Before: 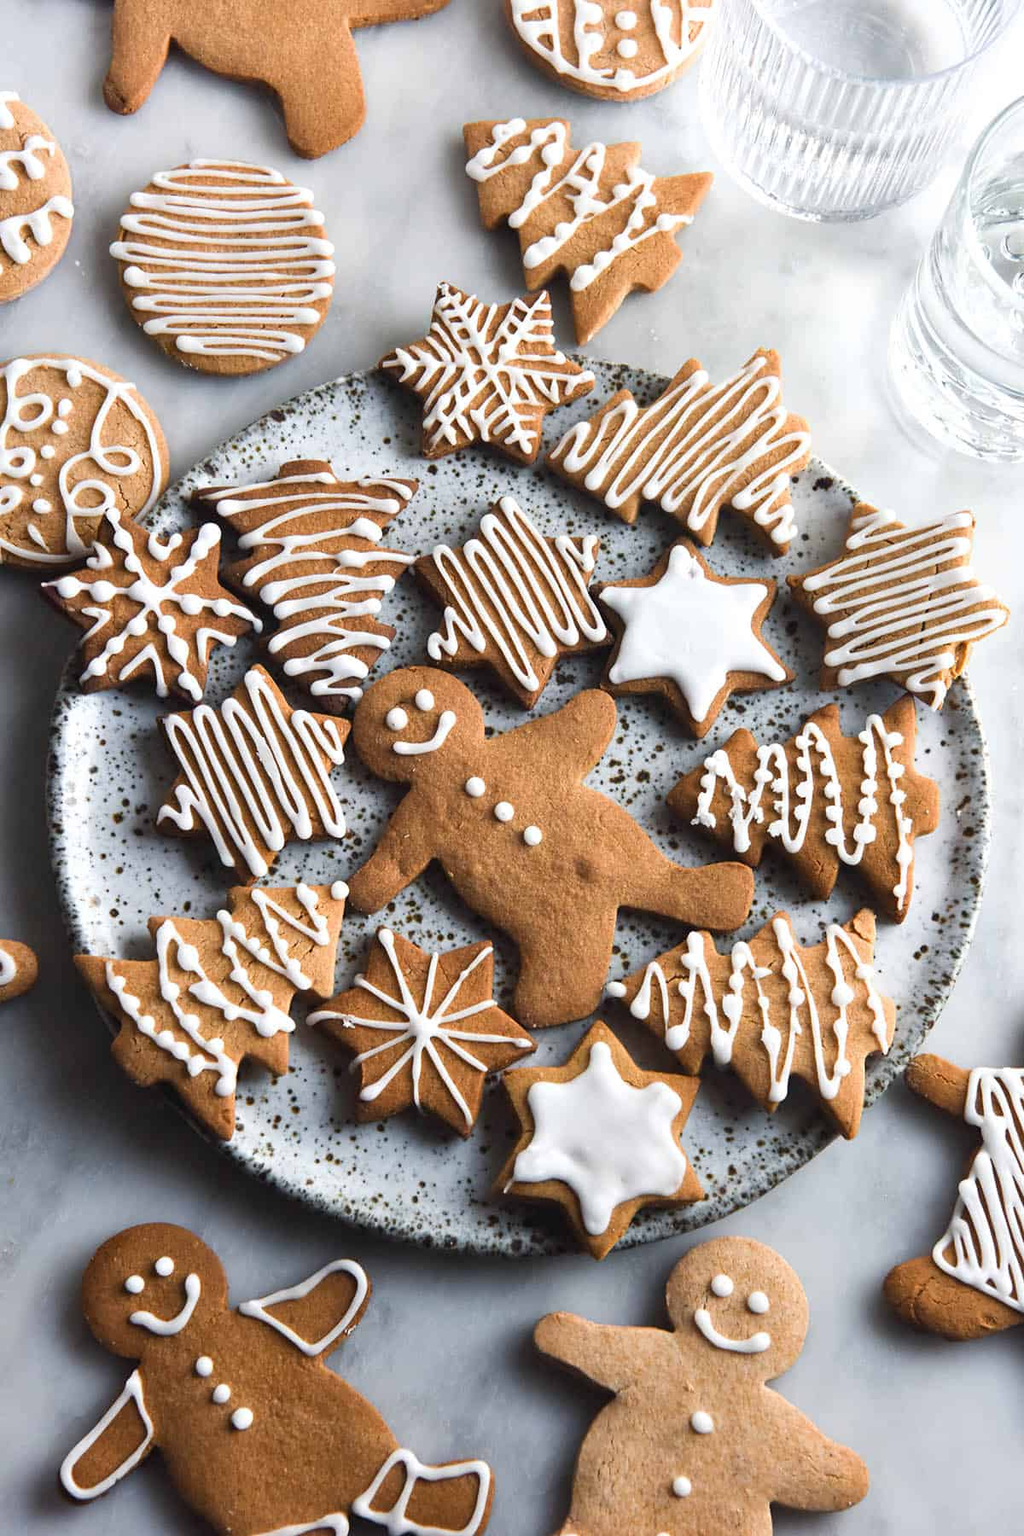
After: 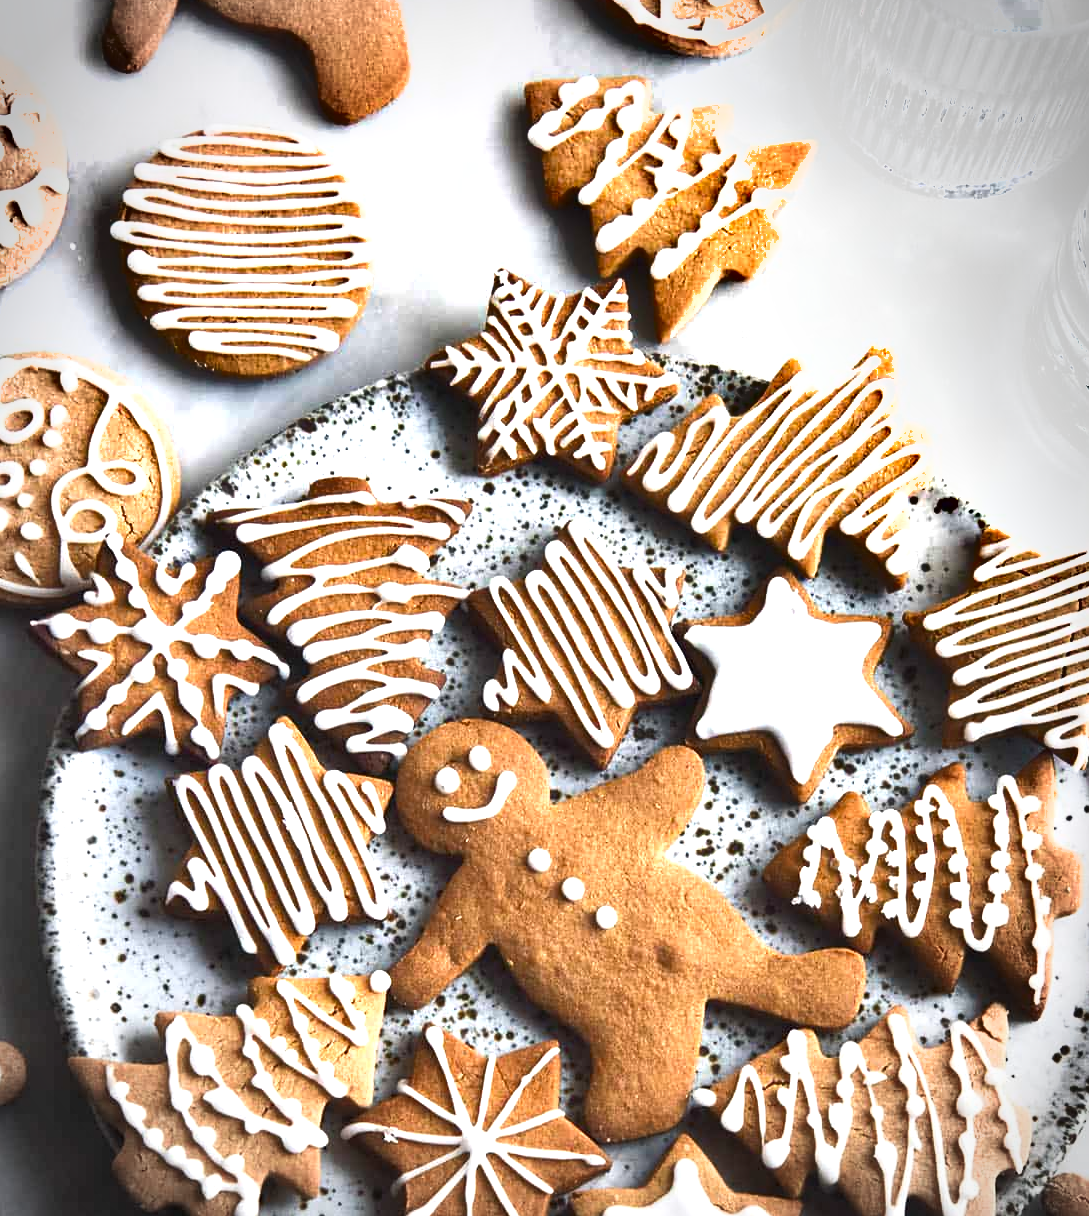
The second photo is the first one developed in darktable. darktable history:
vignetting: automatic ratio true
exposure: exposure 0.935 EV, compensate highlight preservation false
shadows and highlights: soften with gaussian
crop: left 1.509%, top 3.452%, right 7.696%, bottom 28.452%
